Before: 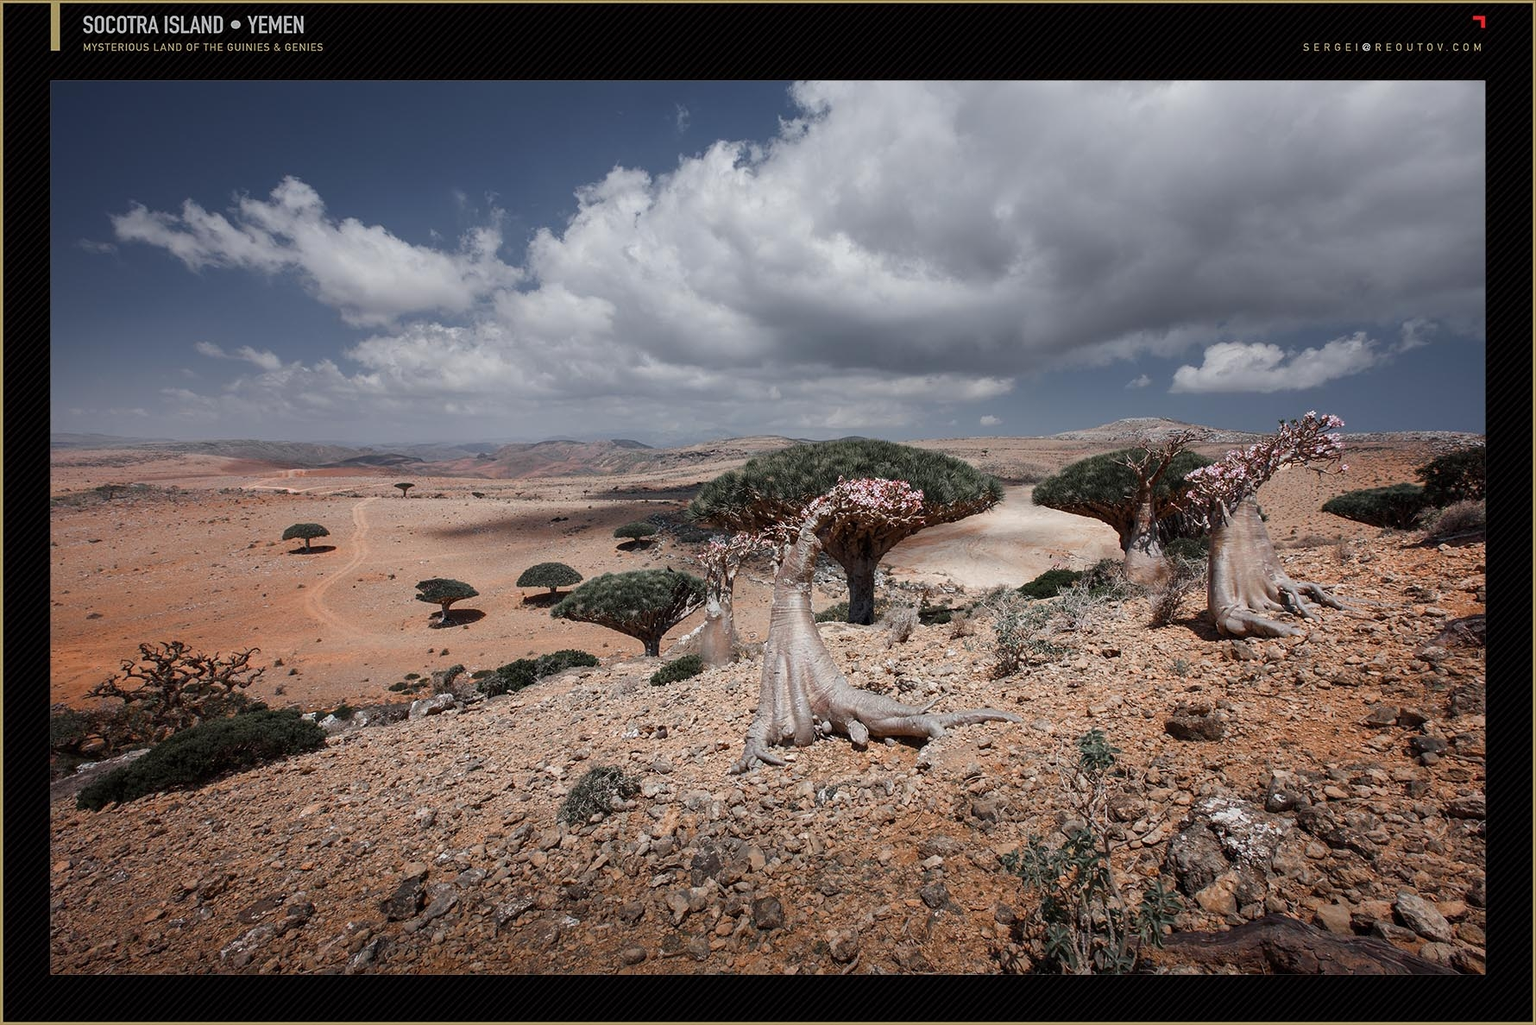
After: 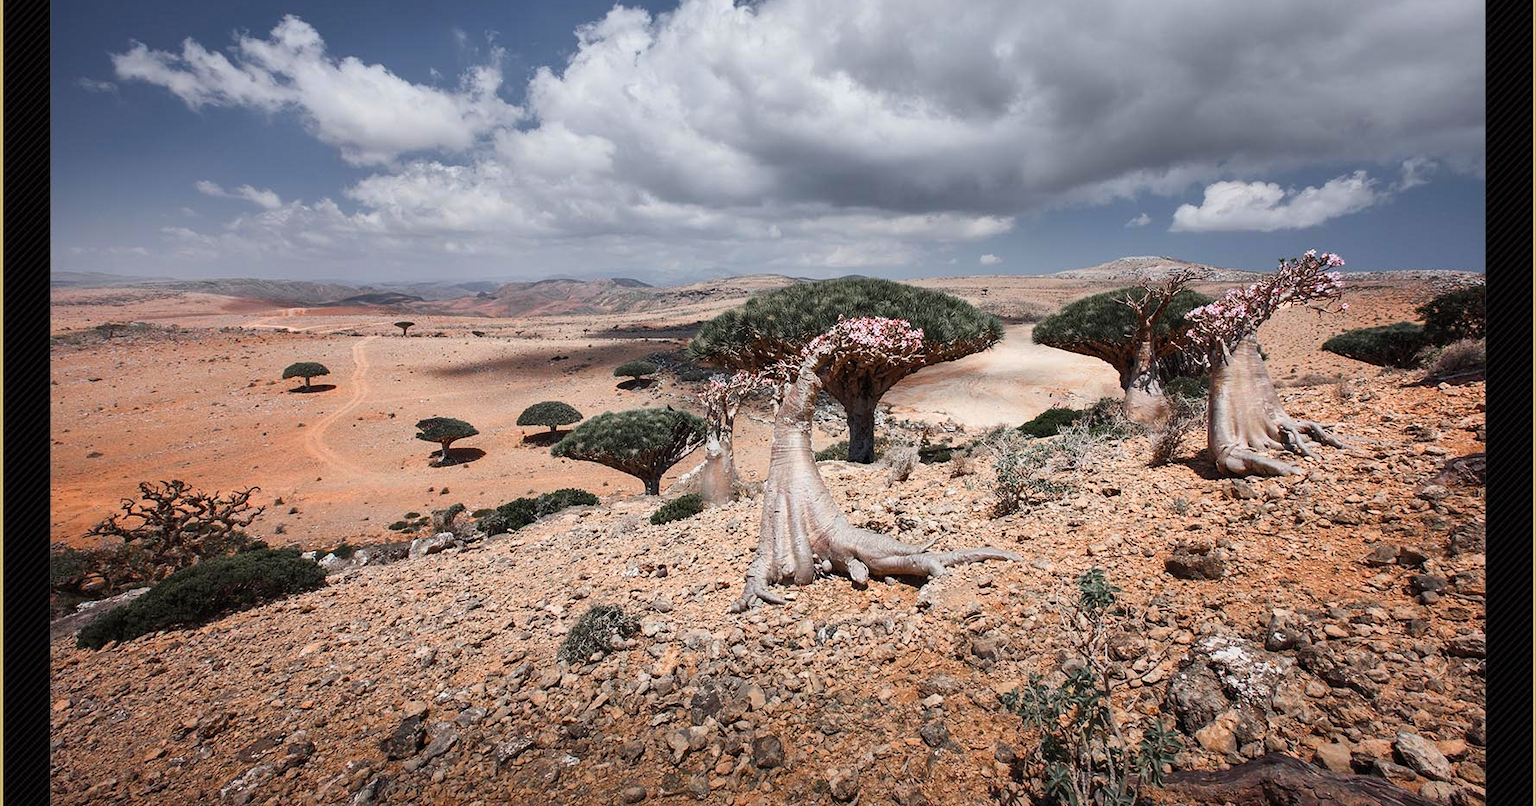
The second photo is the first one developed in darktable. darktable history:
shadows and highlights: soften with gaussian
contrast brightness saturation: contrast 0.2, brightness 0.16, saturation 0.22
crop and rotate: top 15.774%, bottom 5.506%
